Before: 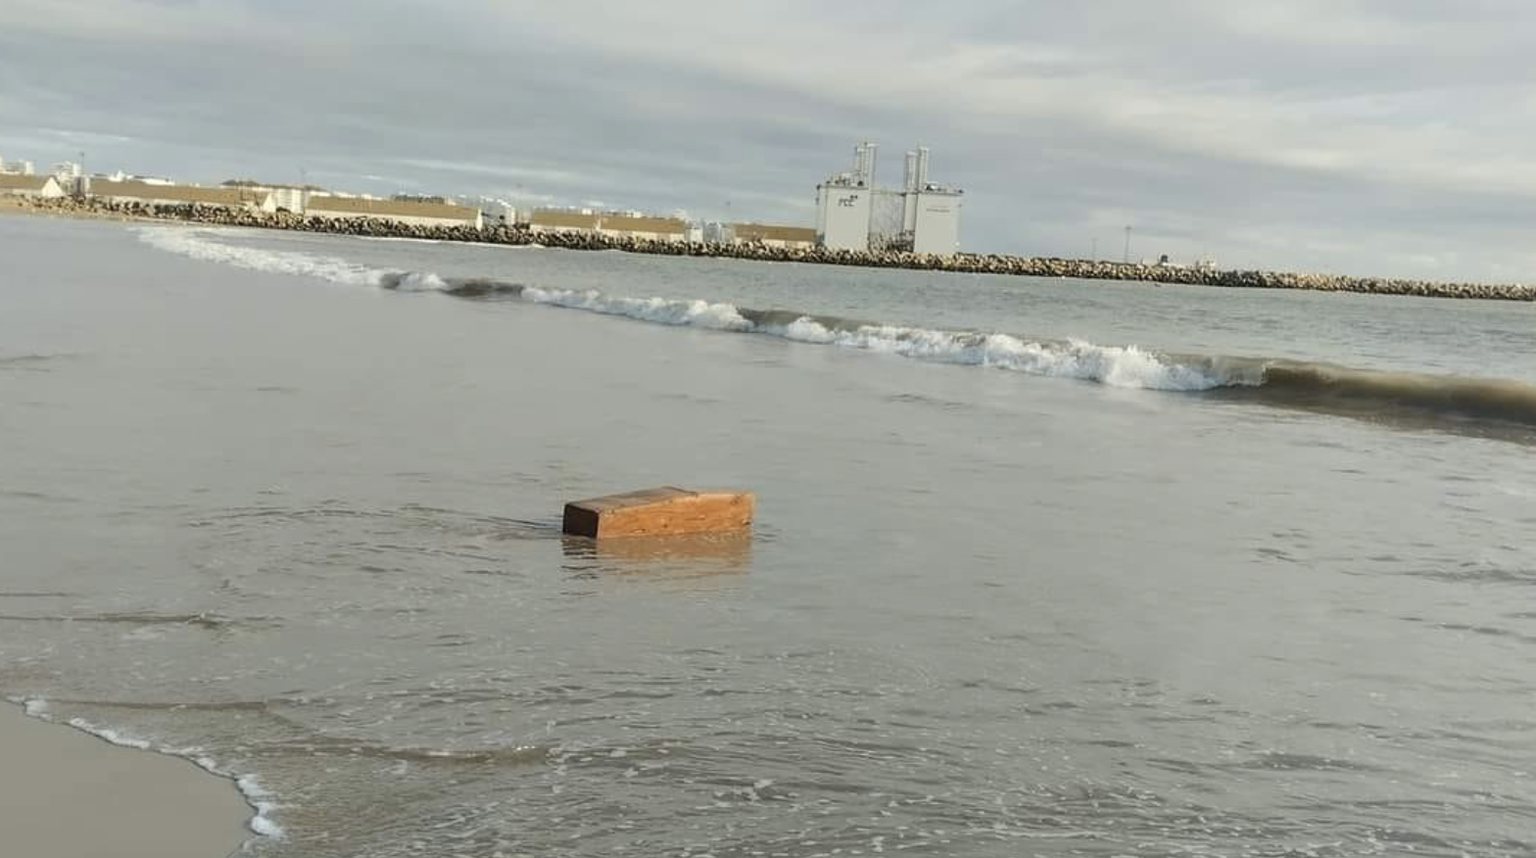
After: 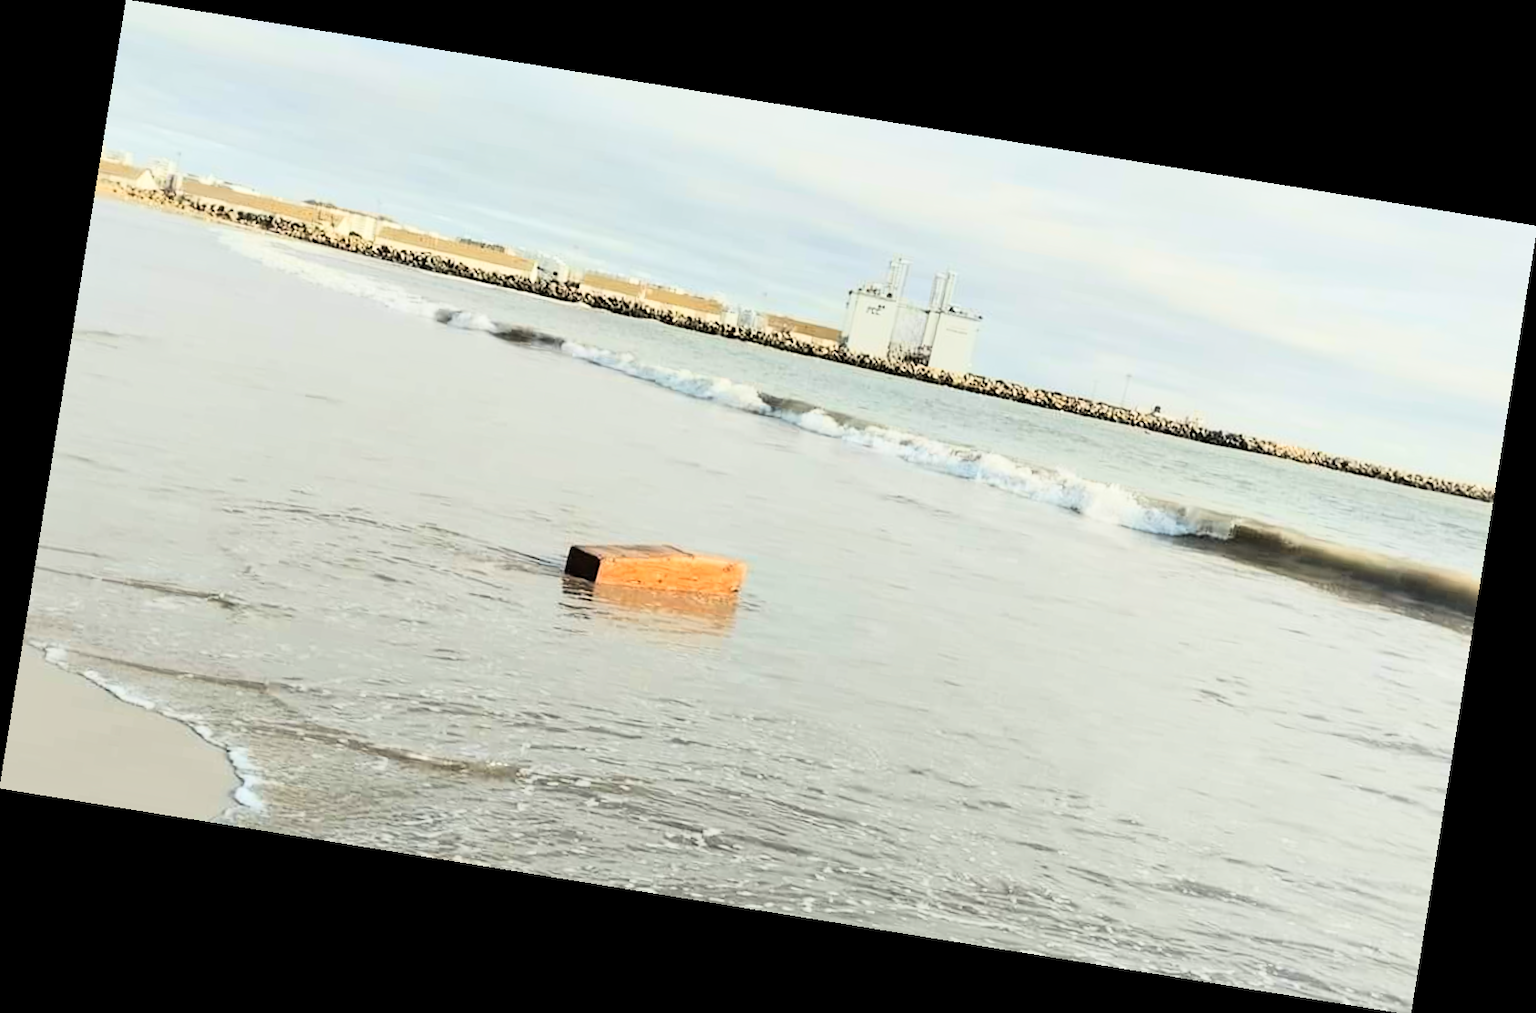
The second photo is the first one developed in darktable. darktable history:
rgb curve: curves: ch0 [(0, 0) (0.21, 0.15) (0.24, 0.21) (0.5, 0.75) (0.75, 0.96) (0.89, 0.99) (1, 1)]; ch1 [(0, 0.02) (0.21, 0.13) (0.25, 0.2) (0.5, 0.67) (0.75, 0.9) (0.89, 0.97) (1, 1)]; ch2 [(0, 0.02) (0.21, 0.13) (0.25, 0.2) (0.5, 0.67) (0.75, 0.9) (0.89, 0.97) (1, 1)], compensate middle gray true
rotate and perspective: rotation 9.12°, automatic cropping off
tone equalizer: -8 EV 0.25 EV, -7 EV 0.417 EV, -6 EV 0.417 EV, -5 EV 0.25 EV, -3 EV -0.25 EV, -2 EV -0.417 EV, -1 EV -0.417 EV, +0 EV -0.25 EV, edges refinement/feathering 500, mask exposure compensation -1.57 EV, preserve details guided filter
